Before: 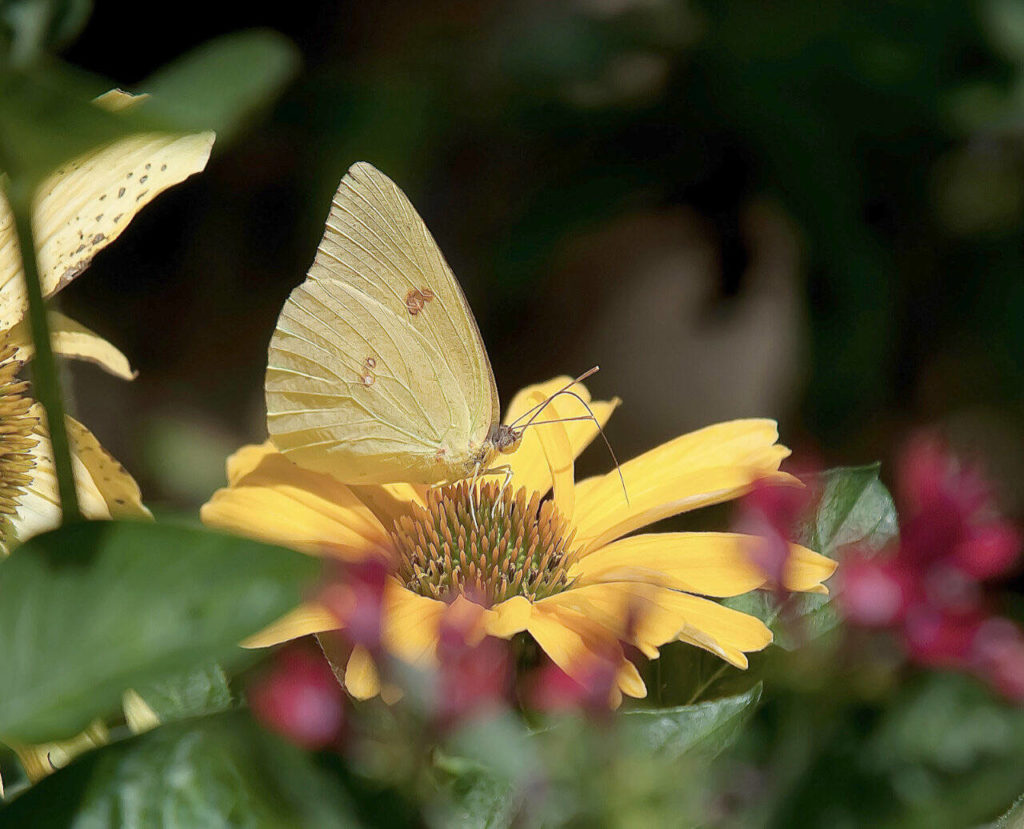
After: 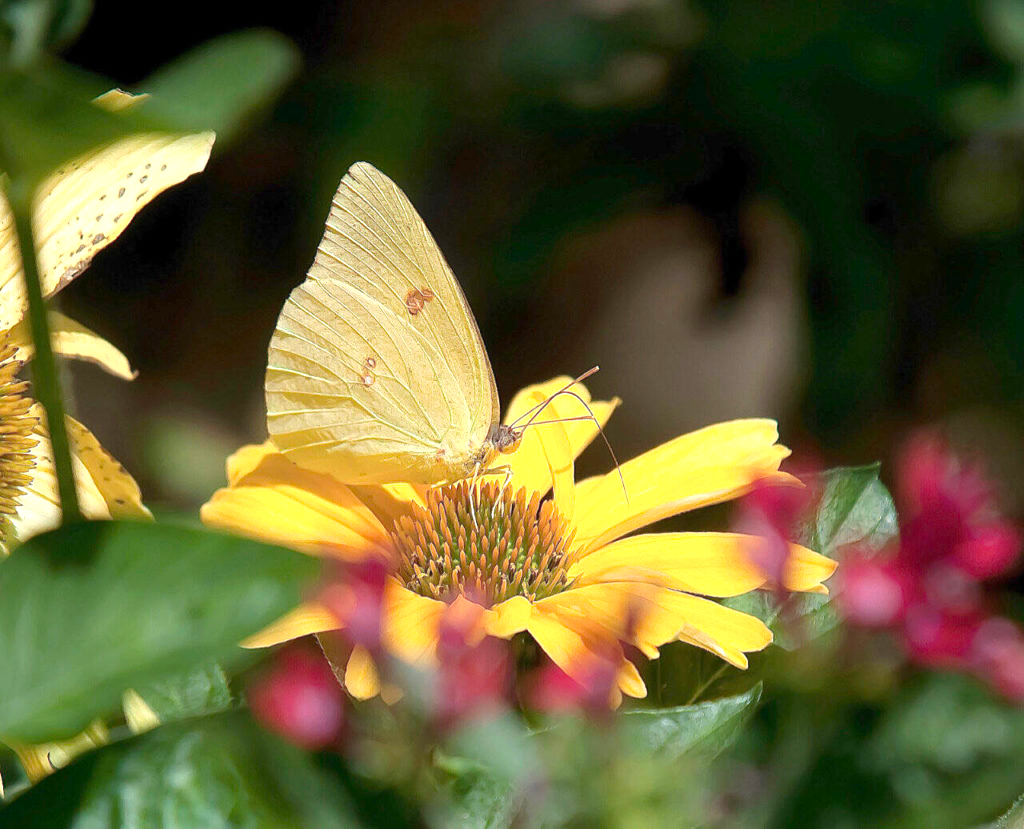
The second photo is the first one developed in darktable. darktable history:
exposure: exposure 0.553 EV, compensate exposure bias true, compensate highlight preservation false
